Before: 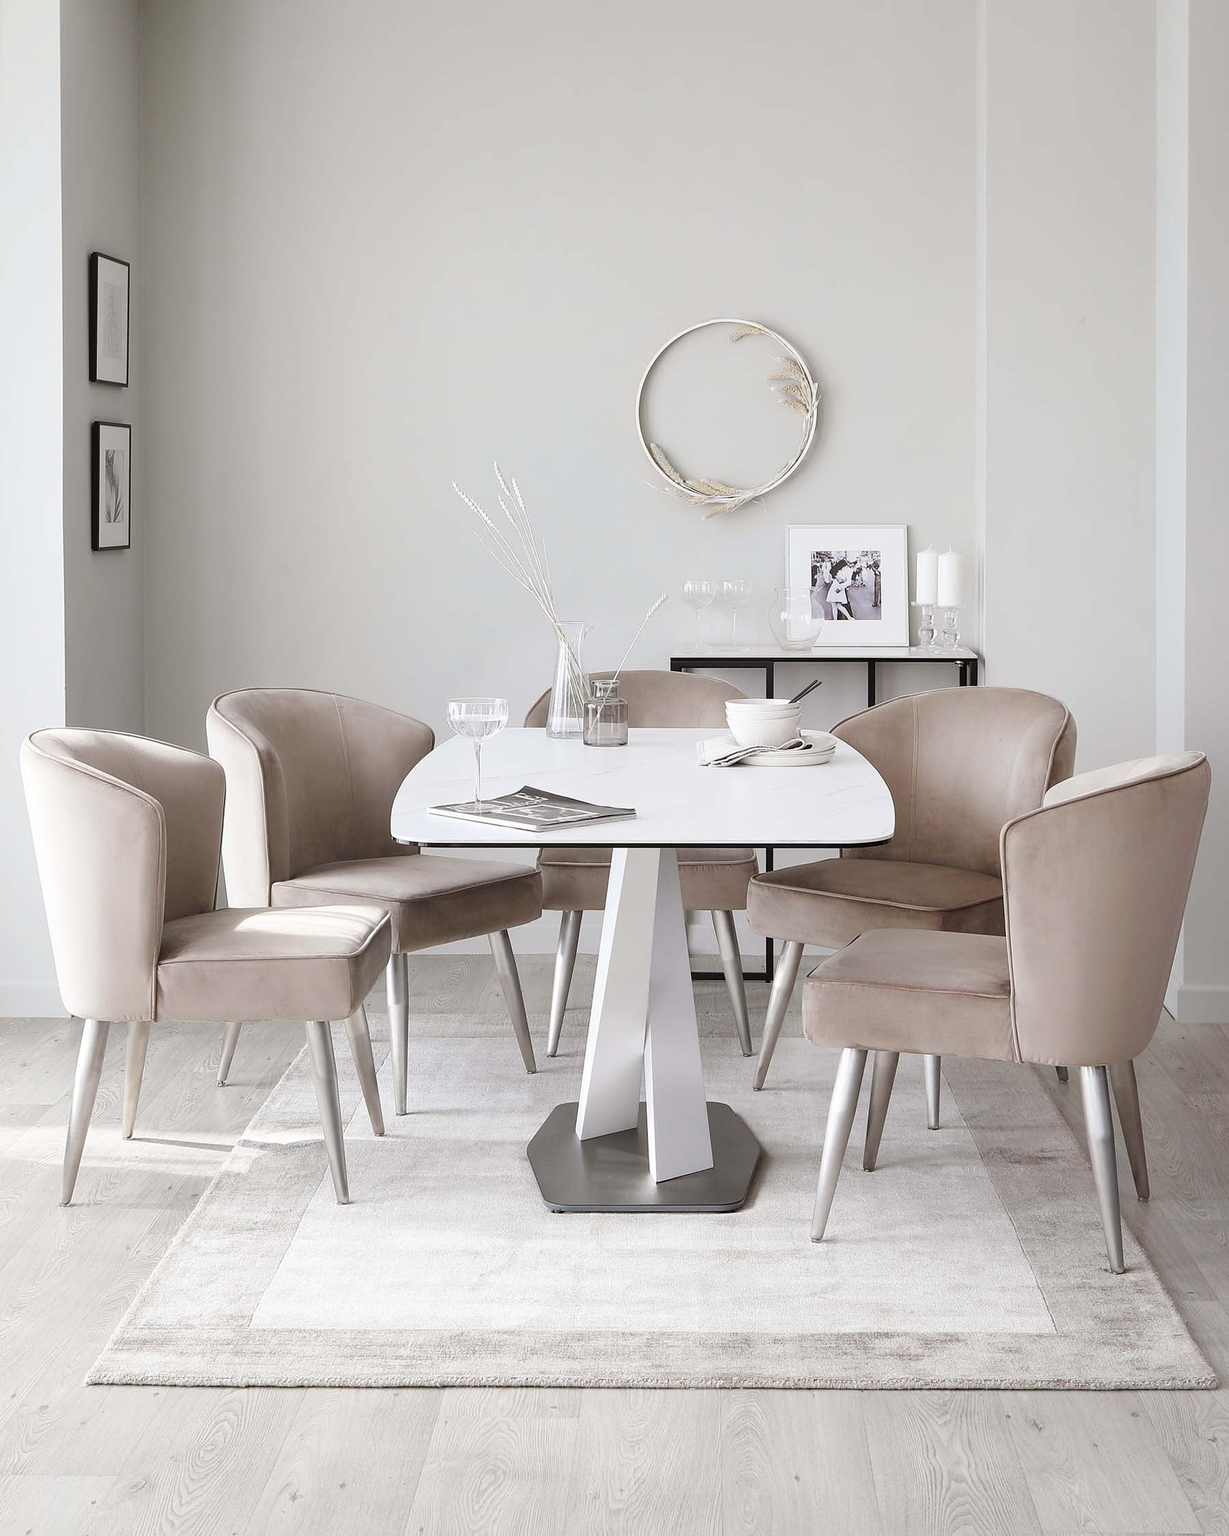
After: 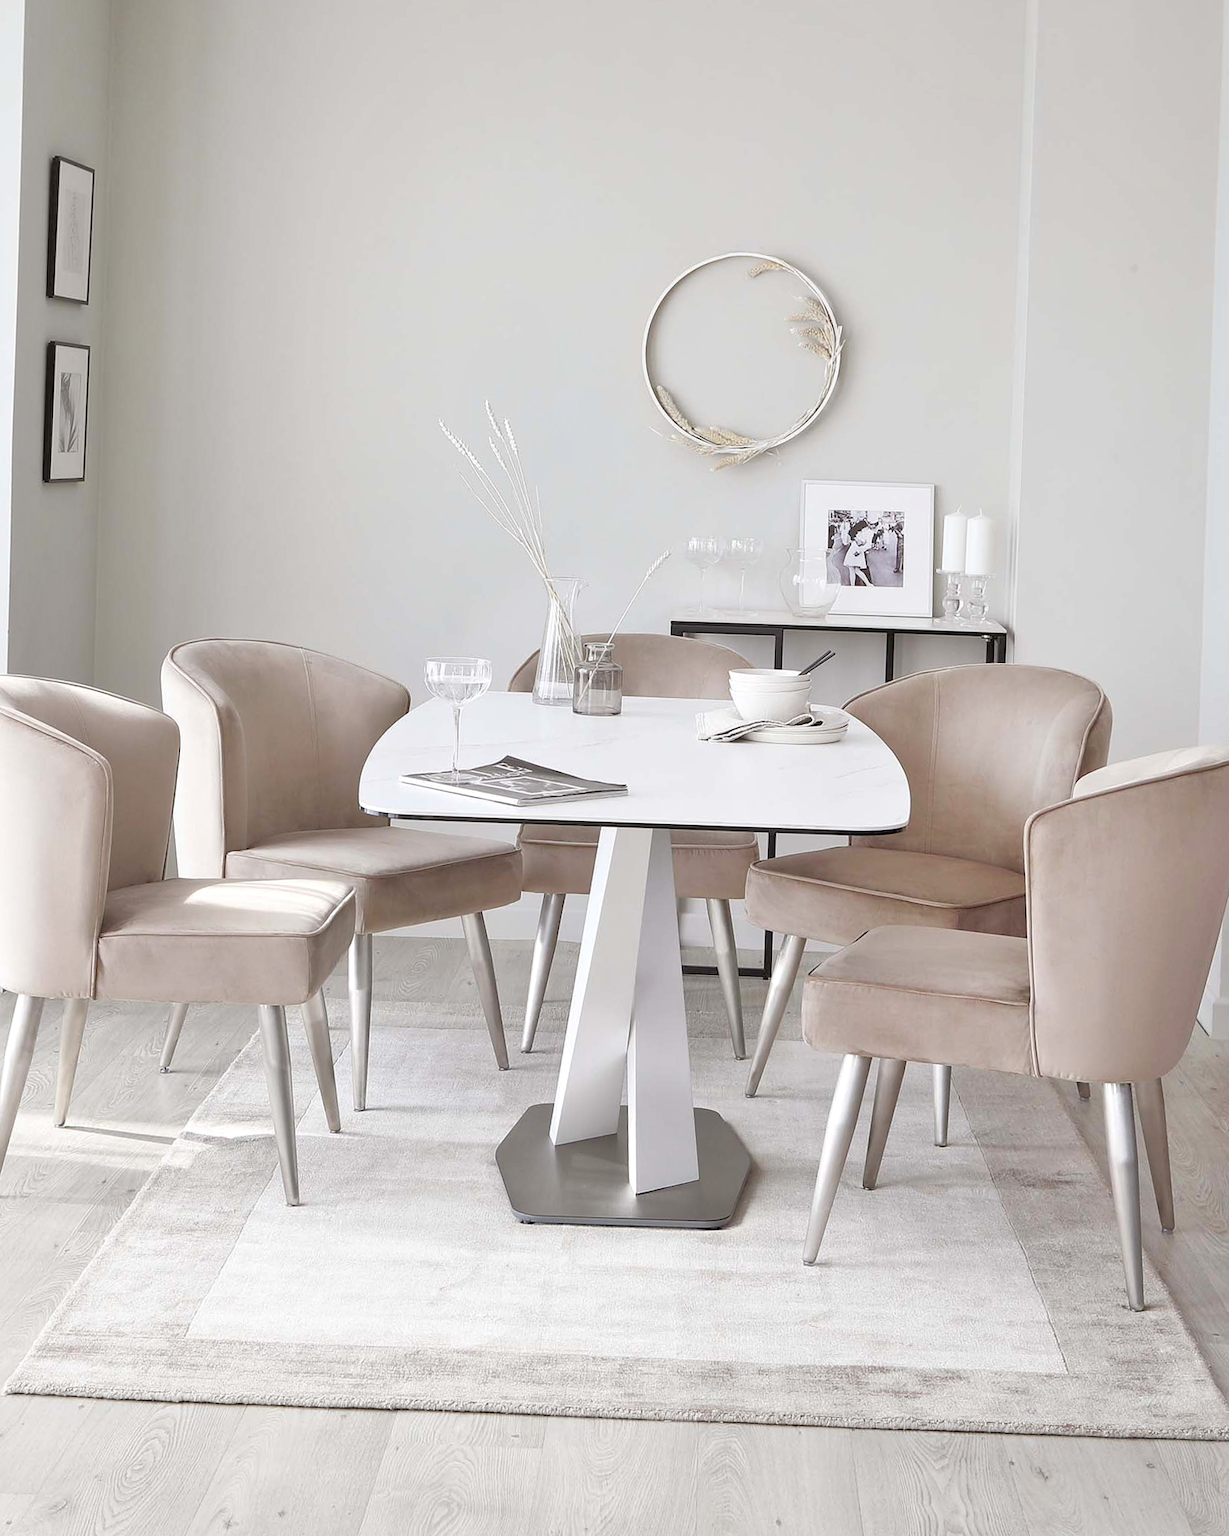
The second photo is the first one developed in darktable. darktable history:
crop and rotate: angle -1.96°, left 3.097%, top 4.154%, right 1.586%, bottom 0.529%
tone equalizer: -7 EV 0.15 EV, -6 EV 0.6 EV, -5 EV 1.15 EV, -4 EV 1.33 EV, -3 EV 1.15 EV, -2 EV 0.6 EV, -1 EV 0.15 EV, mask exposure compensation -0.5 EV
